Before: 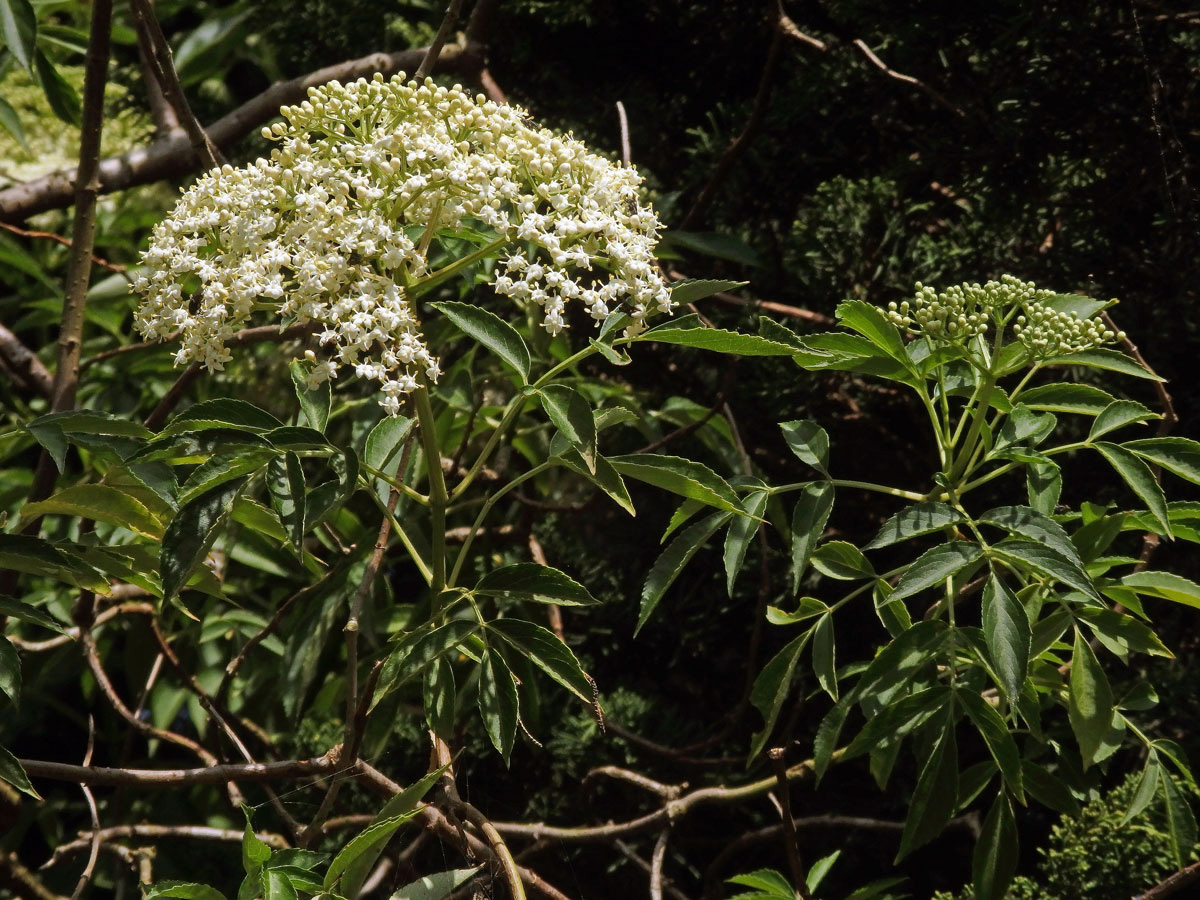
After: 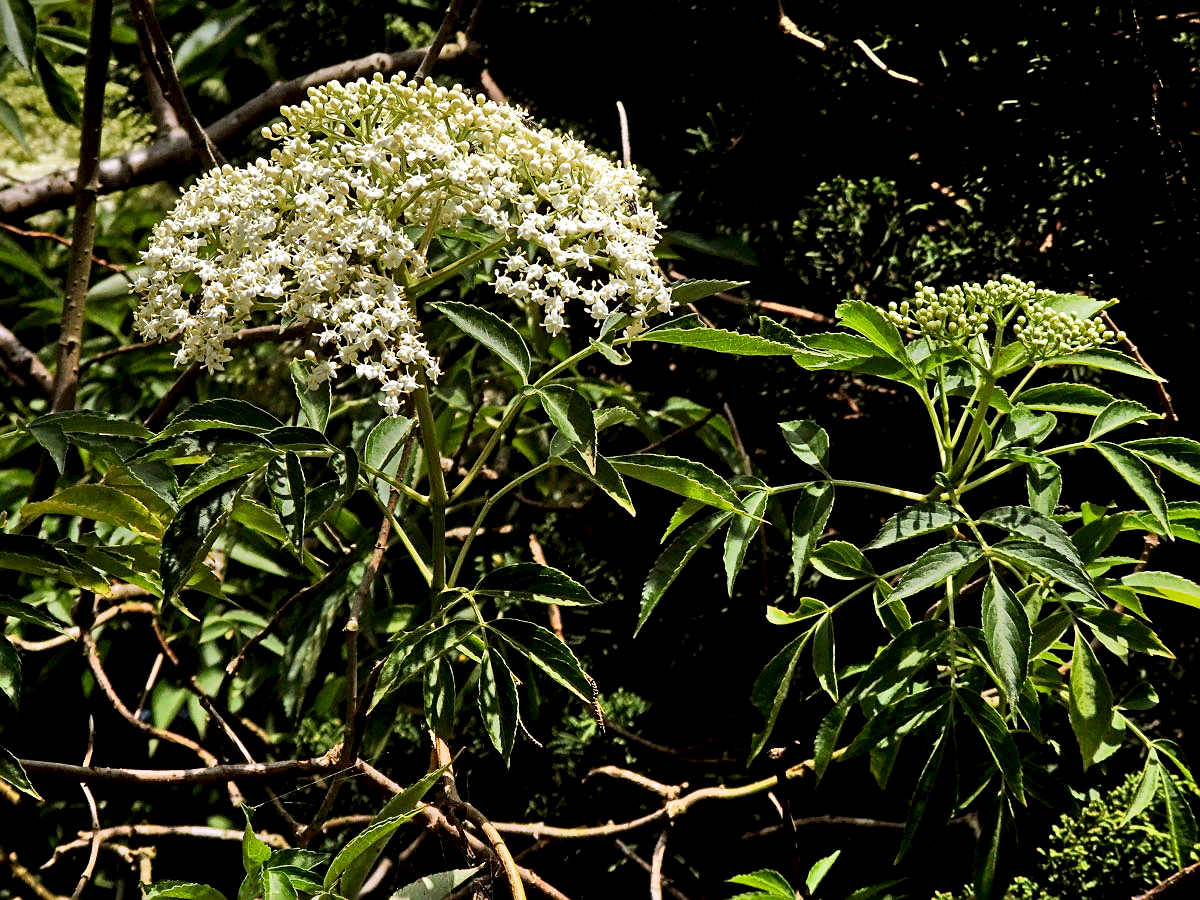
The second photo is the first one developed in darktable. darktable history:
exposure: black level correction 0.009, exposure -0.165 EV, compensate highlight preservation false
sharpen: on, module defaults
tone equalizer: -8 EV -0.423 EV, -7 EV -0.404 EV, -6 EV -0.344 EV, -5 EV -0.22 EV, -3 EV 0.195 EV, -2 EV 0.349 EV, -1 EV 0.381 EV, +0 EV 0.389 EV, edges refinement/feathering 500, mask exposure compensation -1.57 EV, preserve details no
shadows and highlights: radius 131.68, soften with gaussian
